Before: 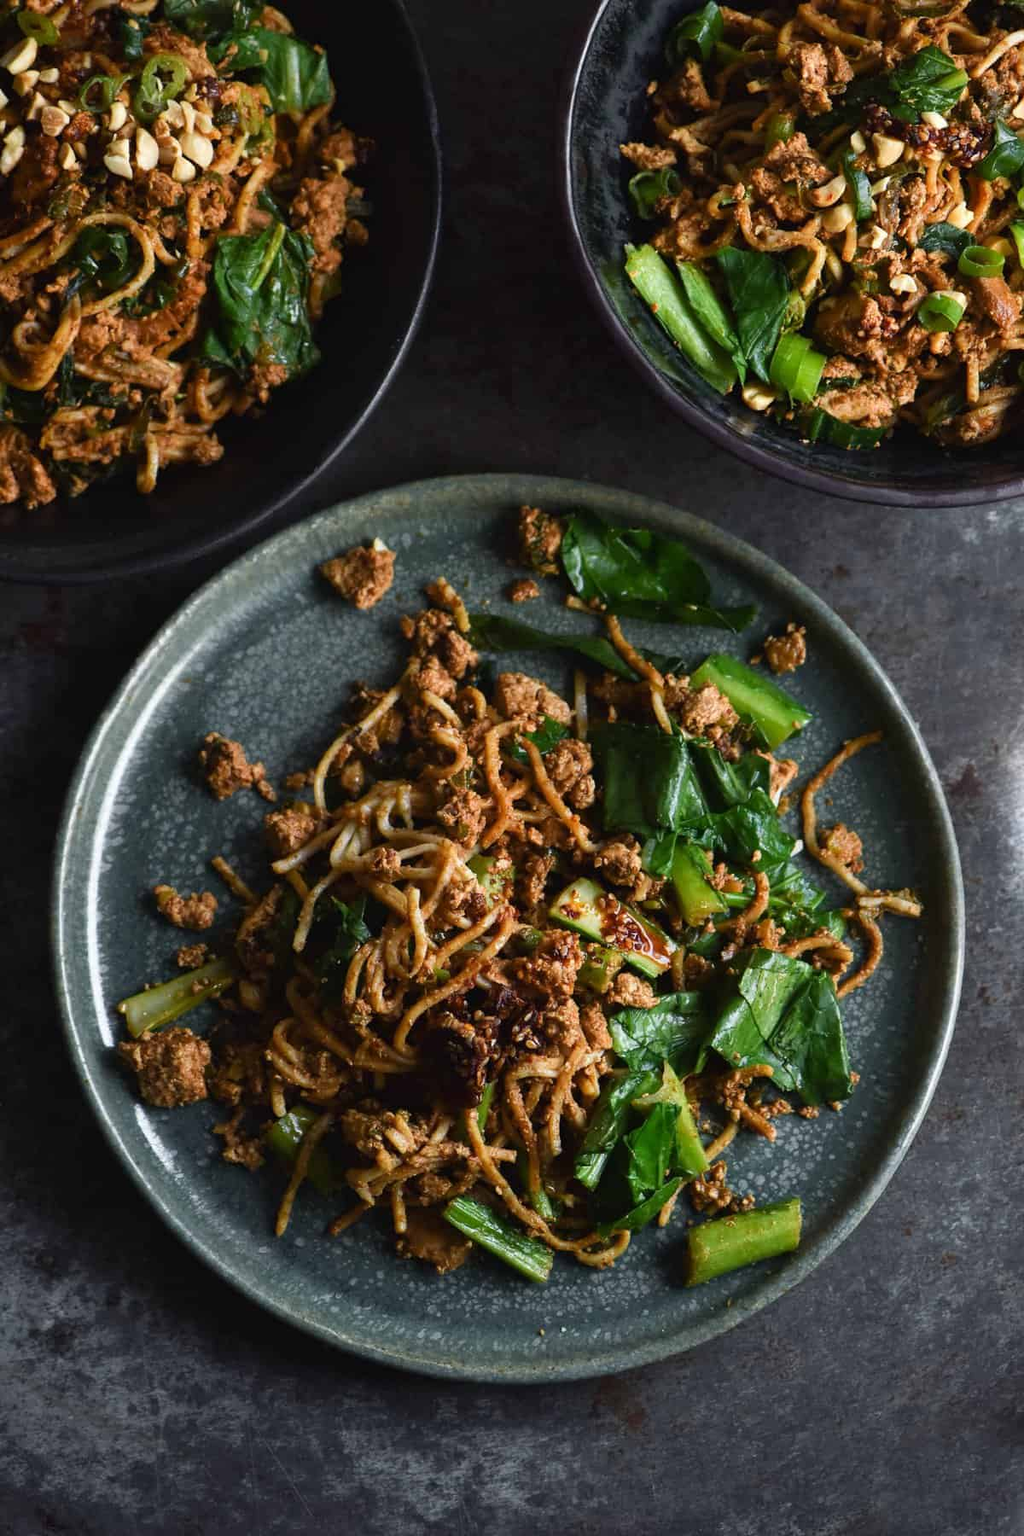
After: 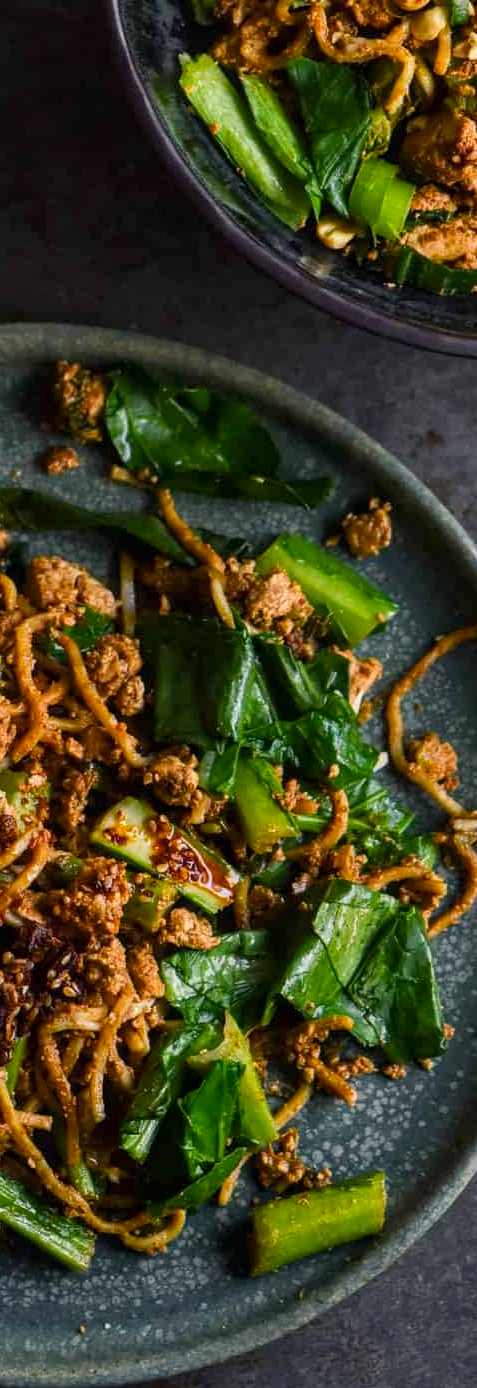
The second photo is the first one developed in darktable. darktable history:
crop: left 46.097%, top 12.906%, right 14.117%, bottom 9.959%
color balance rgb: highlights gain › chroma 1.685%, highlights gain › hue 56.99°, perceptual saturation grading › global saturation 24.968%
local contrast: on, module defaults
exposure: exposure -0.148 EV, compensate exposure bias true, compensate highlight preservation false
